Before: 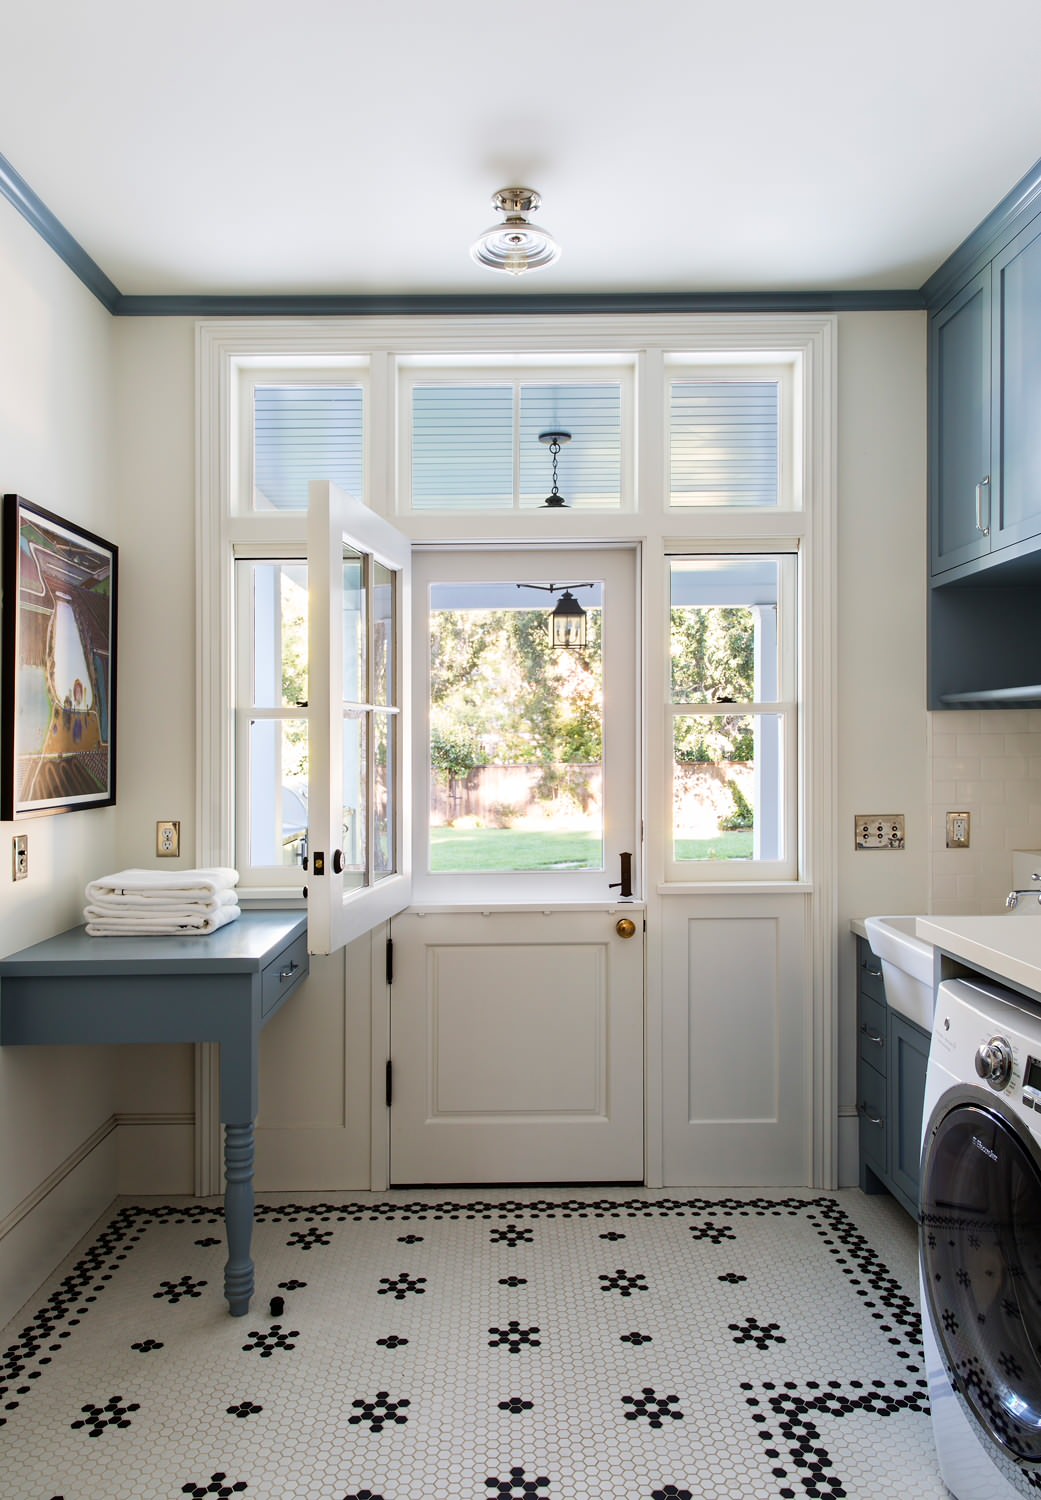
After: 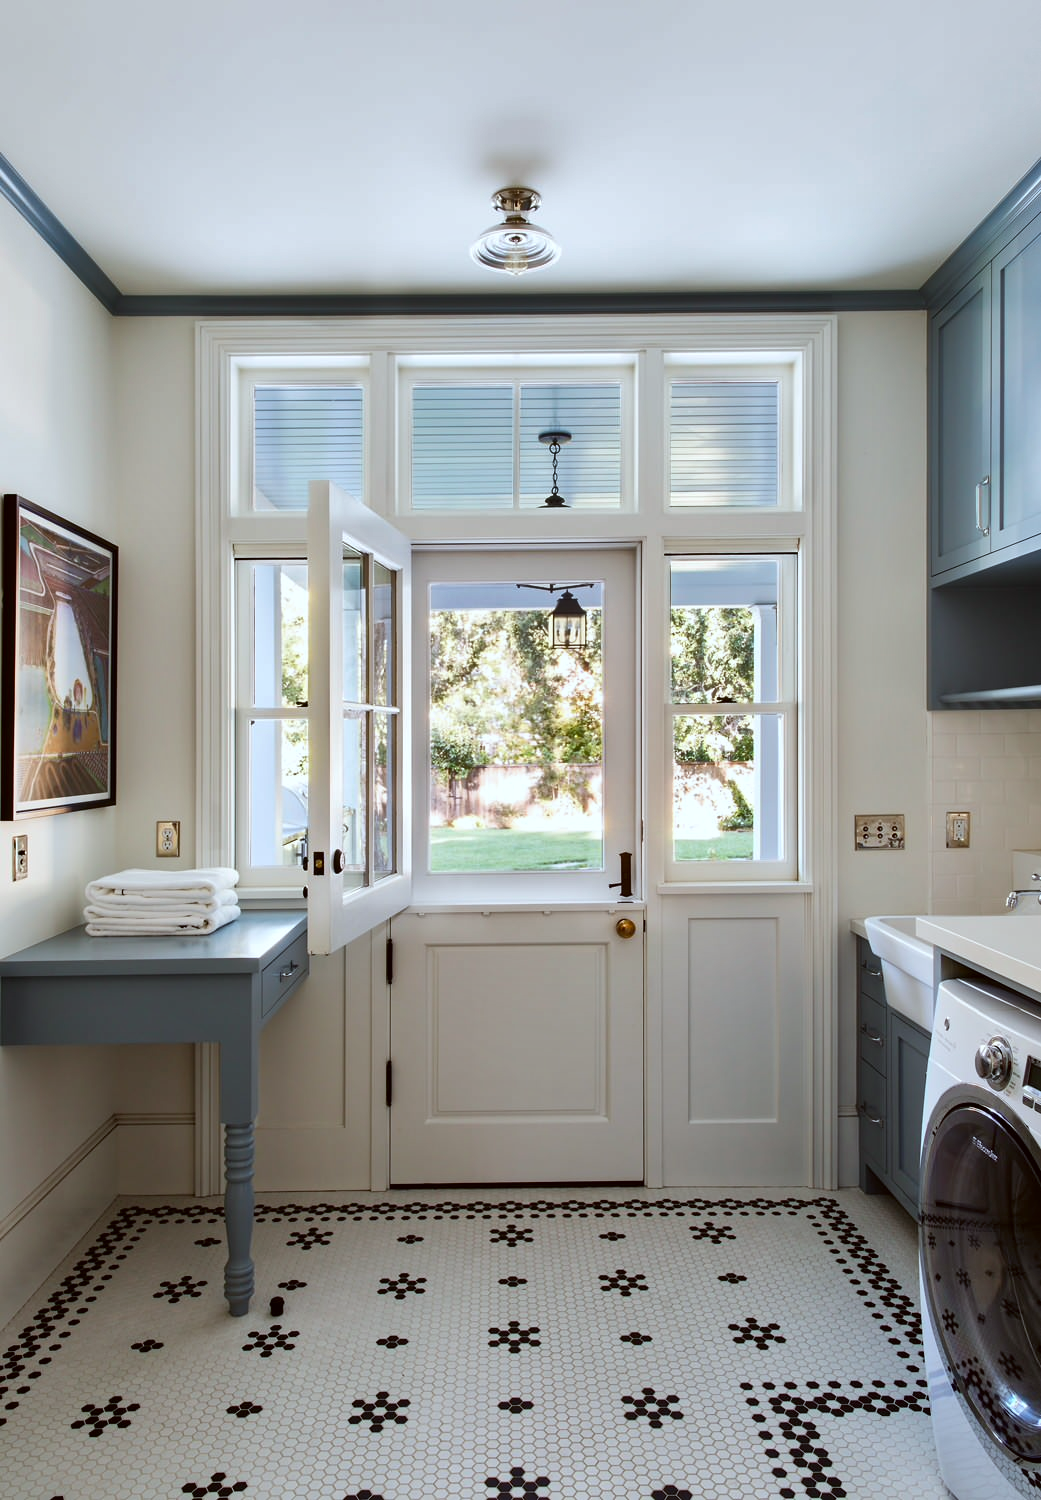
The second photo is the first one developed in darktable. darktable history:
shadows and highlights: white point adjustment 0.05, highlights color adjustment 55.9%, soften with gaussian
color correction: highlights a* -3.28, highlights b* -6.24, shadows a* 3.1, shadows b* 5.19
